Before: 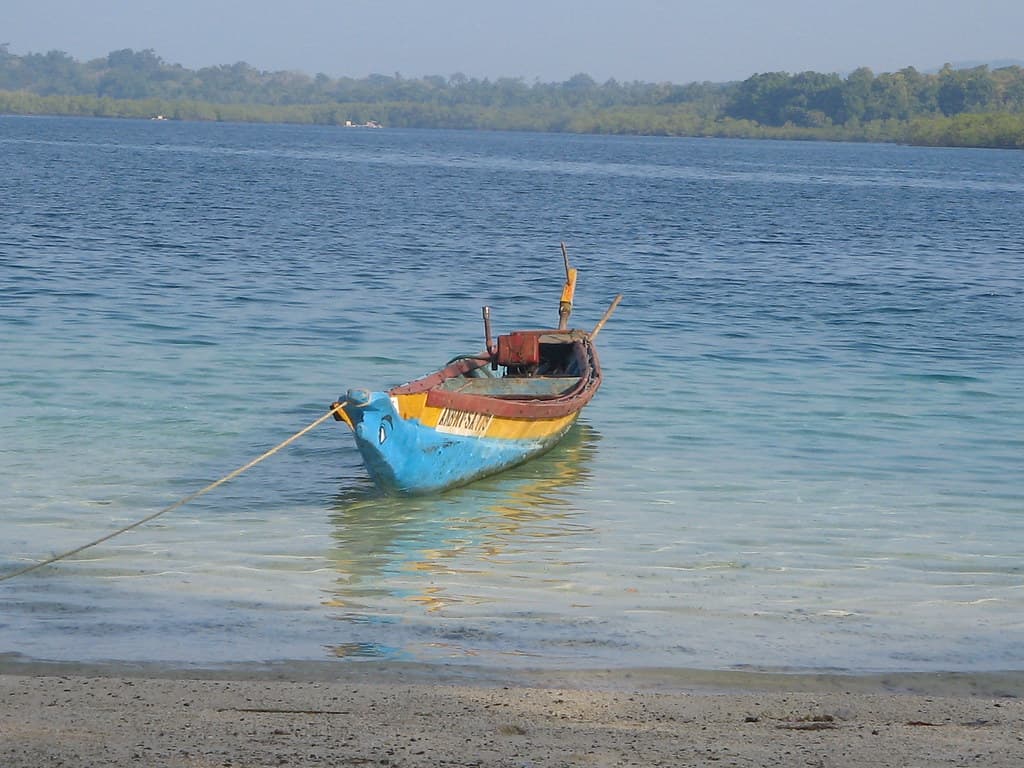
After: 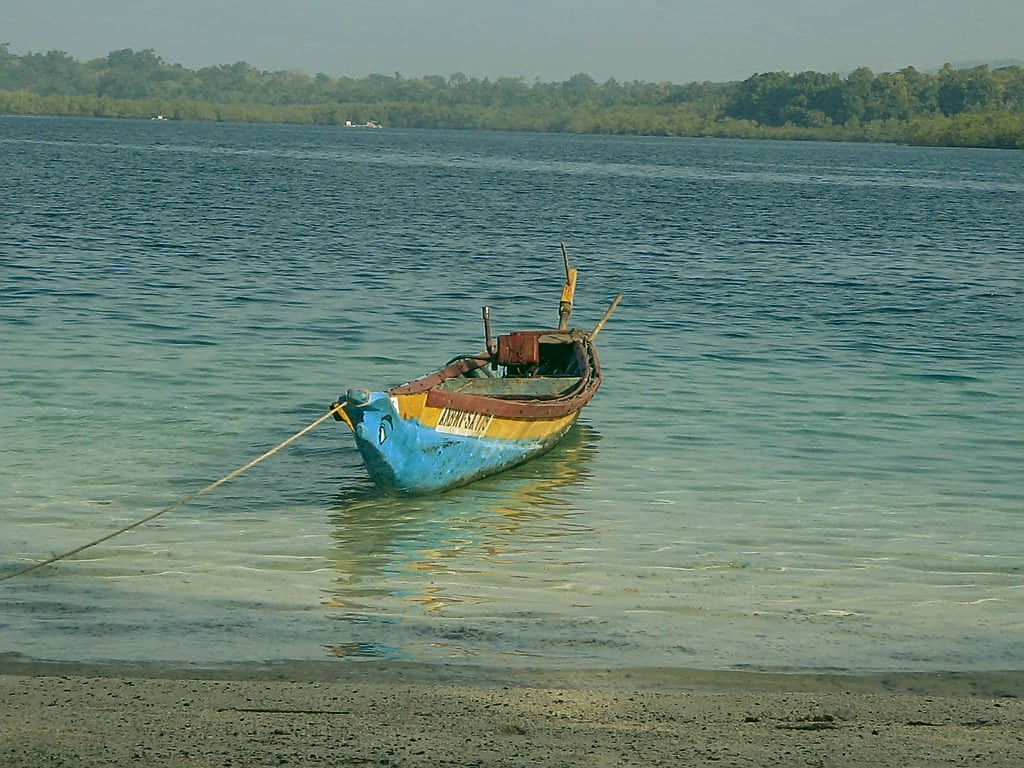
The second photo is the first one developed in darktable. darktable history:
rgb curve: curves: ch0 [(0.123, 0.061) (0.995, 0.887)]; ch1 [(0.06, 0.116) (1, 0.906)]; ch2 [(0, 0) (0.824, 0.69) (1, 1)], mode RGB, independent channels, compensate middle gray true
local contrast: detail 130%
contrast brightness saturation: contrast 0.01, saturation -0.05
sharpen: on, module defaults
